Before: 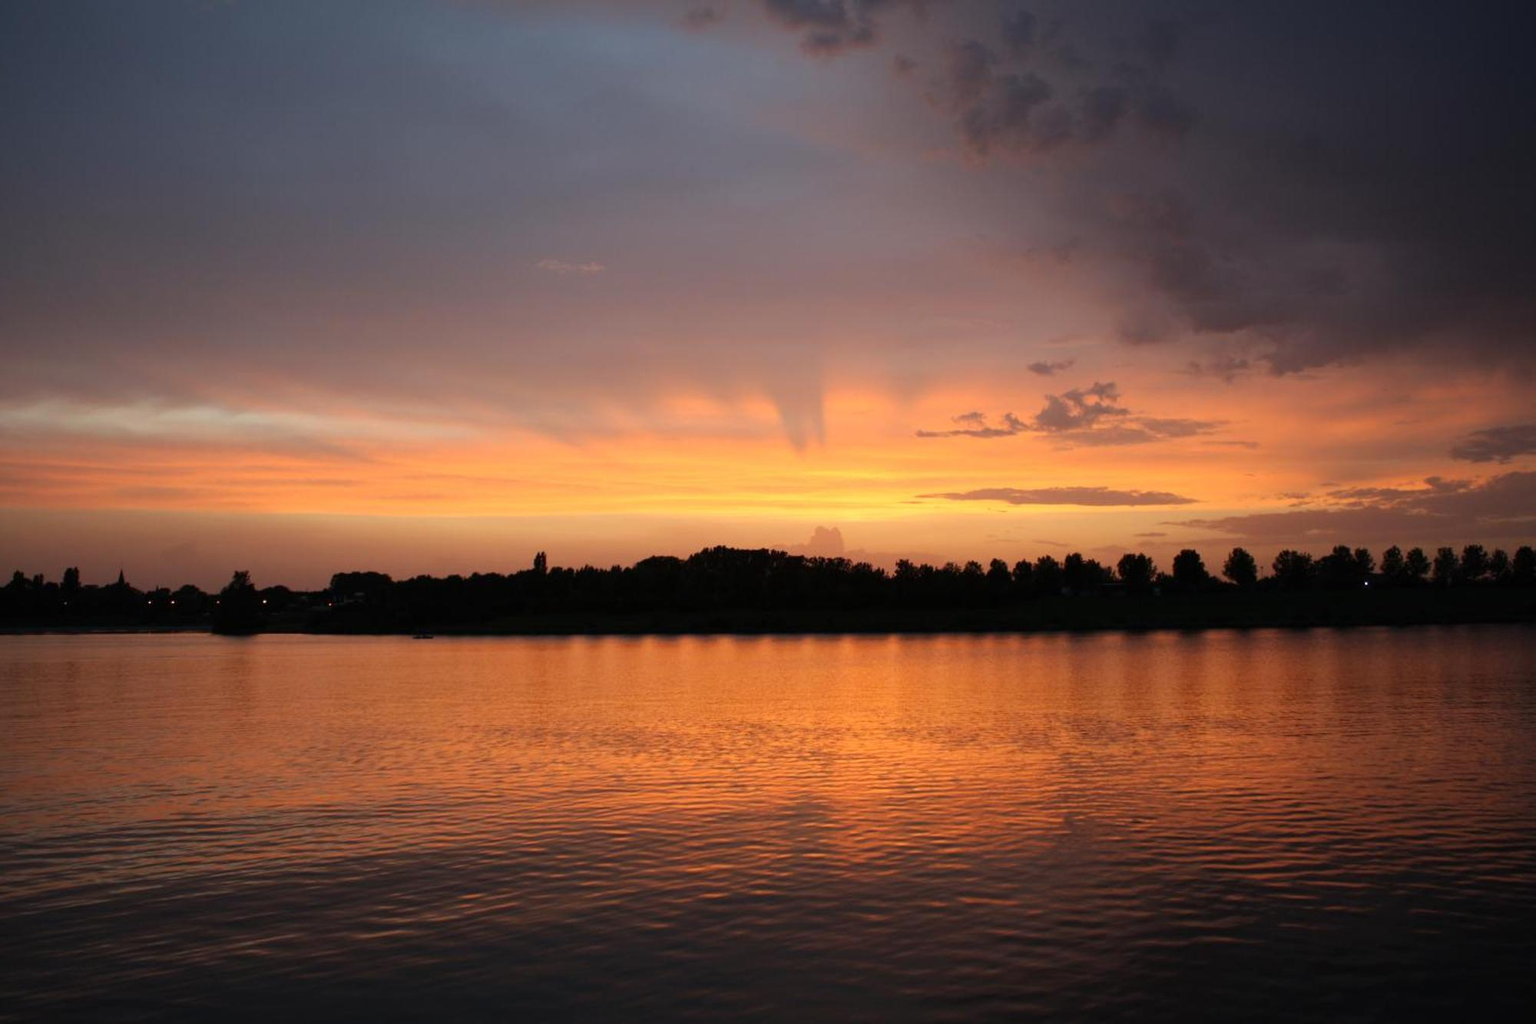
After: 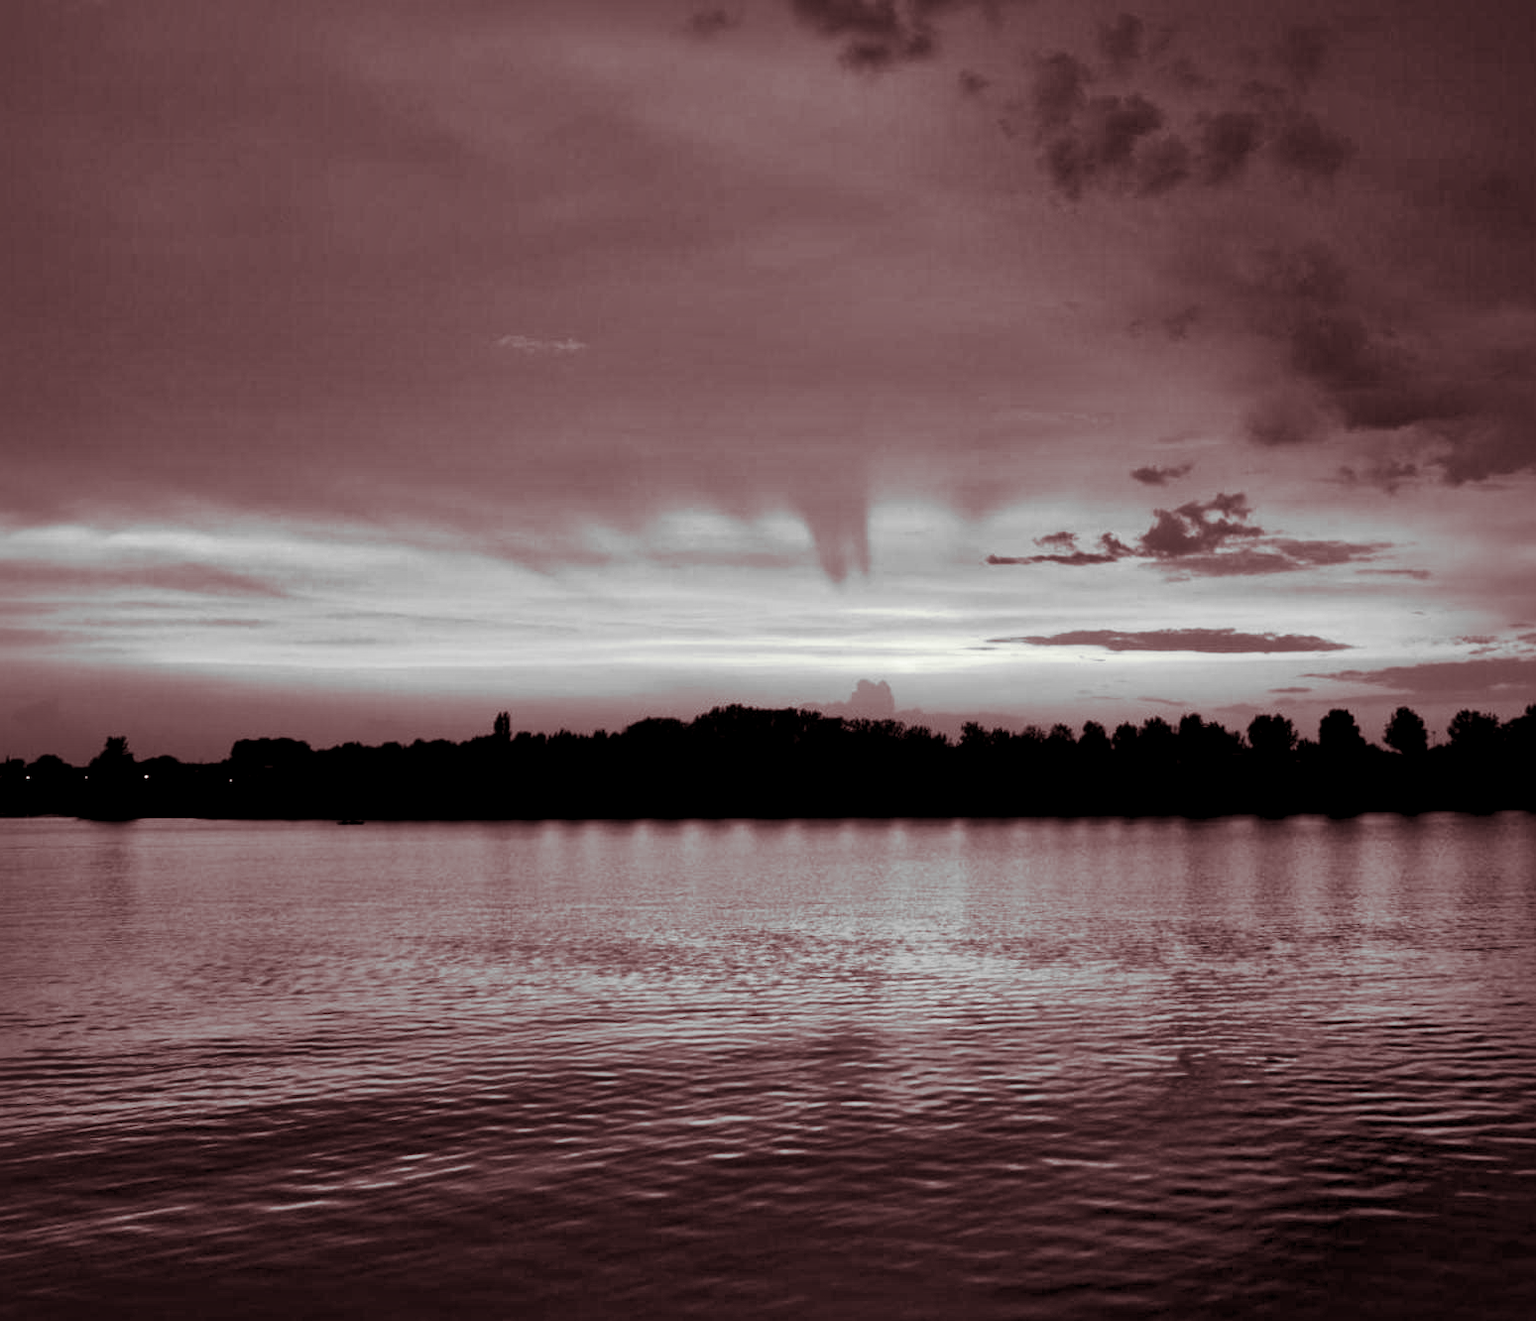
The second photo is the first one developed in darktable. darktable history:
shadows and highlights: highlights color adjustment 0%, low approximation 0.01, soften with gaussian
local contrast: mode bilateral grid, contrast 44, coarseness 69, detail 214%, midtone range 0.2
crop: left 9.88%, right 12.664%
color balance: on, module defaults
split-toning: shadows › hue 360°
white balance: red 0.924, blue 1.095
exposure: compensate highlight preservation false
monochrome: a -74.22, b 78.2
